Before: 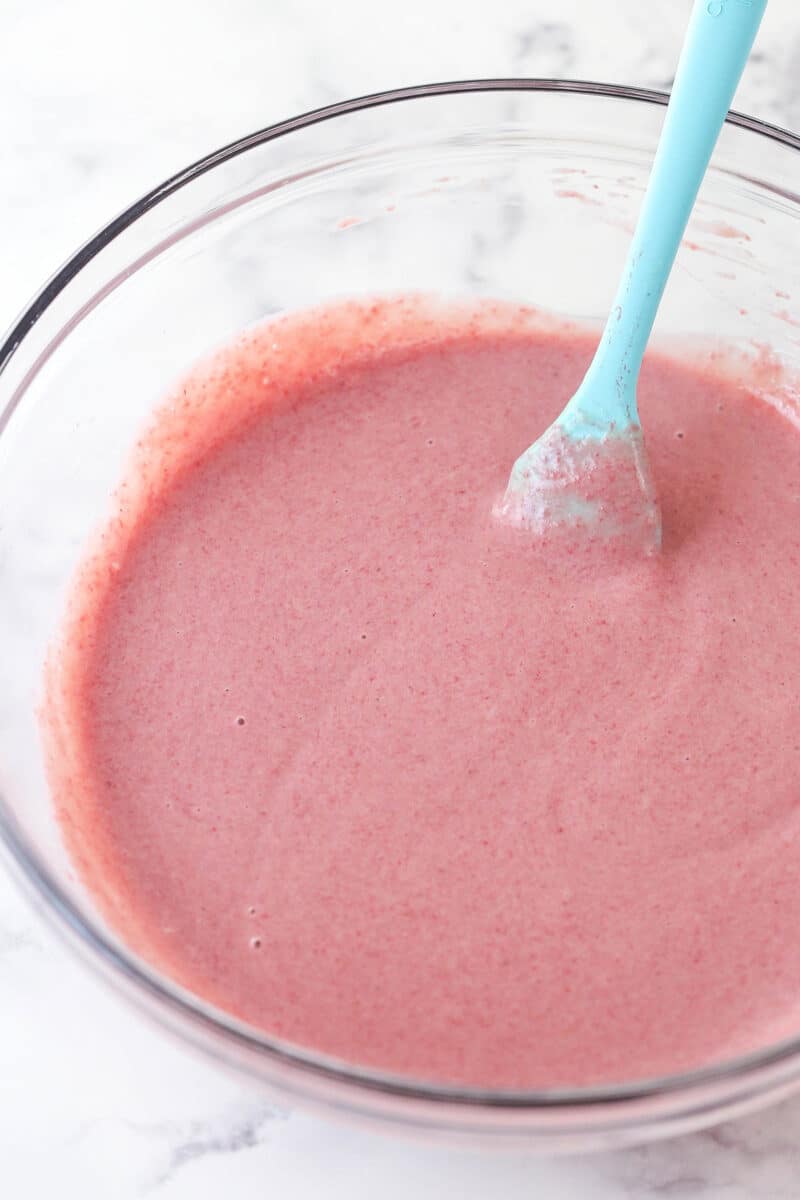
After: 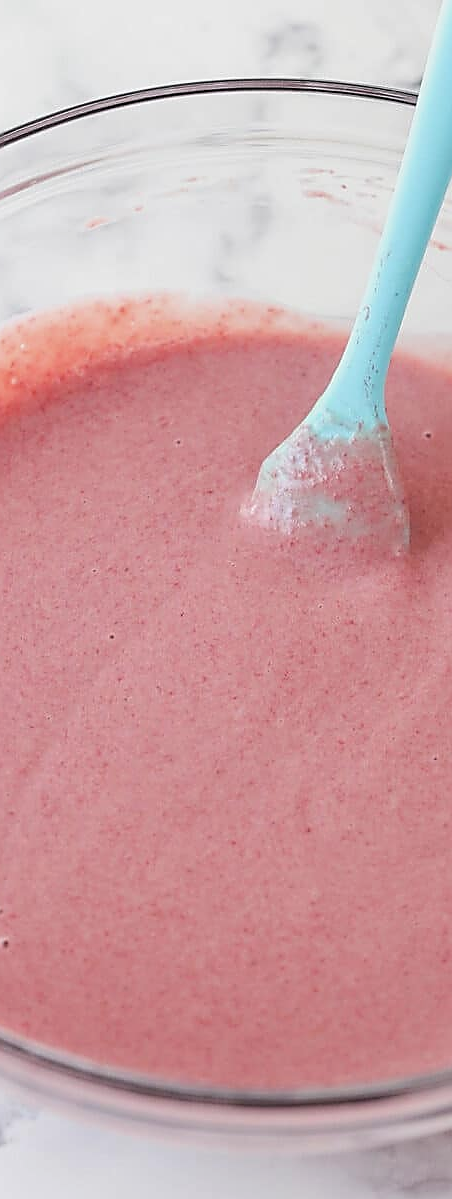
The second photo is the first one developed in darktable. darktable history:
exposure: black level correction 0.006, exposure -0.219 EV, compensate exposure bias true, compensate highlight preservation false
crop: left 31.549%, top 0.025%, right 11.887%
sharpen: radius 1.412, amount 1.267, threshold 0.823
